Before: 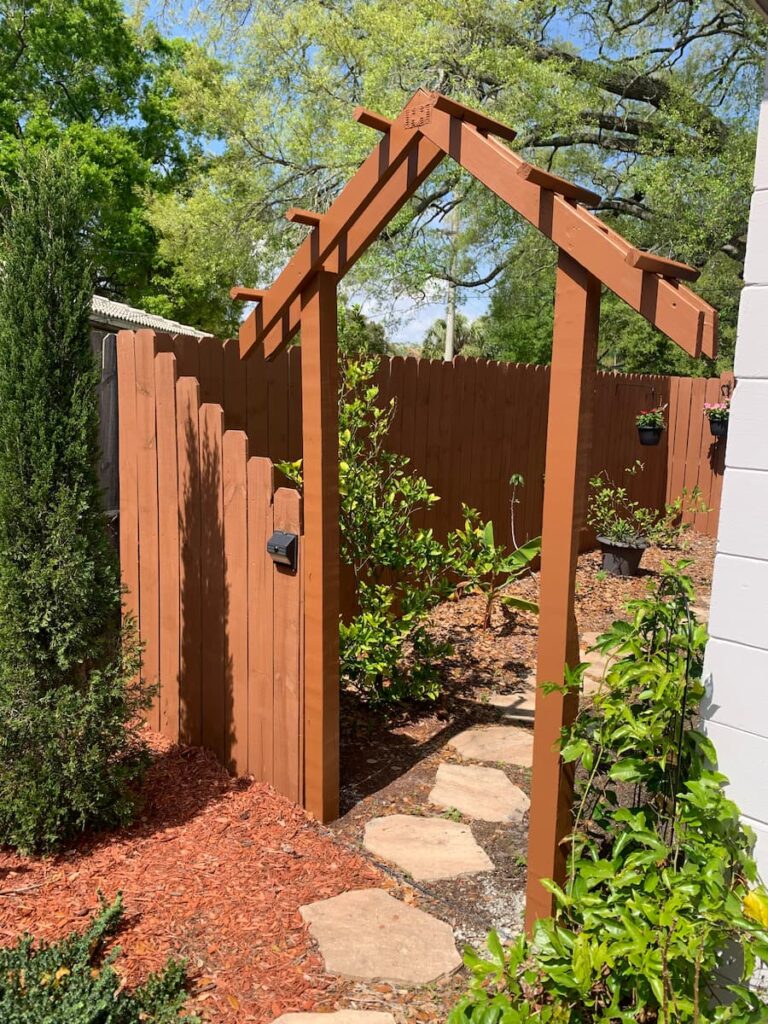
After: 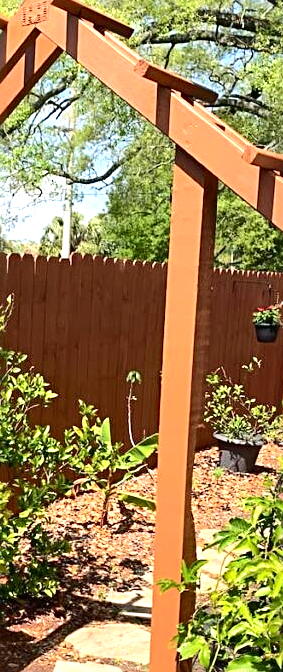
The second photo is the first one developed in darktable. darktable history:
exposure: black level correction 0, exposure 0.877 EV, compensate exposure bias true, compensate highlight preservation false
tone curve: curves: ch0 [(0, 0.01) (0.037, 0.032) (0.131, 0.108) (0.275, 0.256) (0.483, 0.512) (0.61, 0.665) (0.696, 0.742) (0.792, 0.819) (0.911, 0.925) (0.997, 0.995)]; ch1 [(0, 0) (0.301, 0.3) (0.423, 0.421) (0.492, 0.488) (0.507, 0.503) (0.53, 0.532) (0.573, 0.586) (0.683, 0.702) (0.746, 0.77) (1, 1)]; ch2 [(0, 0) (0.246, 0.233) (0.36, 0.352) (0.415, 0.415) (0.485, 0.487) (0.502, 0.504) (0.525, 0.518) (0.539, 0.539) (0.587, 0.594) (0.636, 0.652) (0.711, 0.729) (0.845, 0.855) (0.998, 0.977)], color space Lab, independent channels, preserve colors none
crop and rotate: left 49.936%, top 10.094%, right 13.136%, bottom 24.256%
sharpen: radius 2.767
